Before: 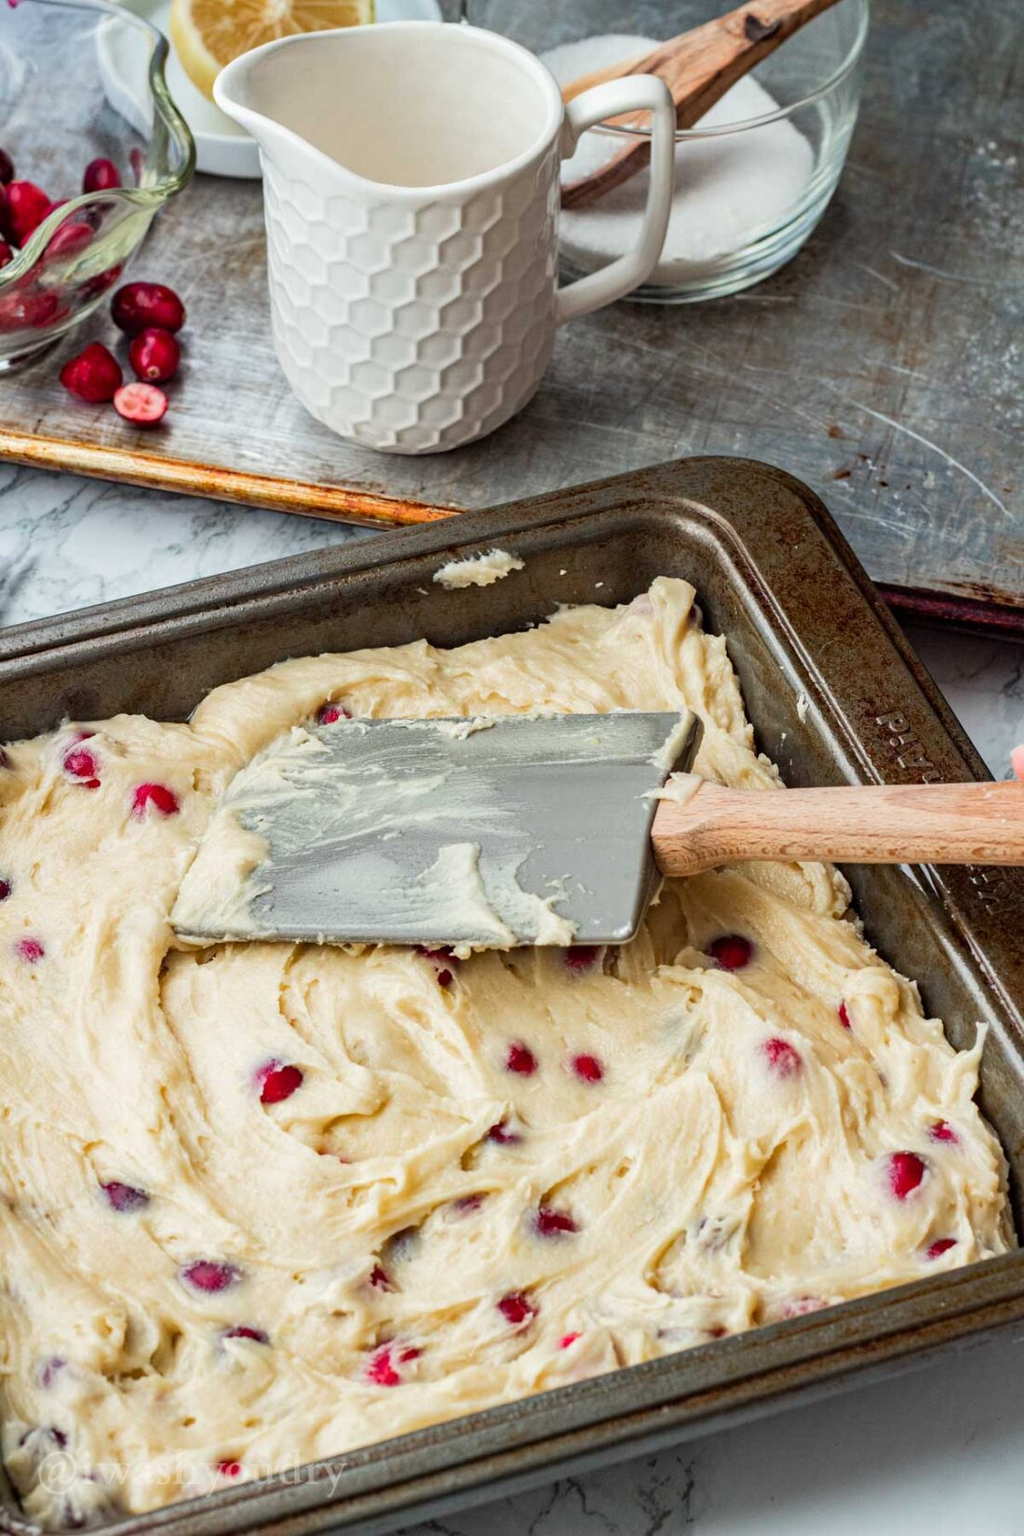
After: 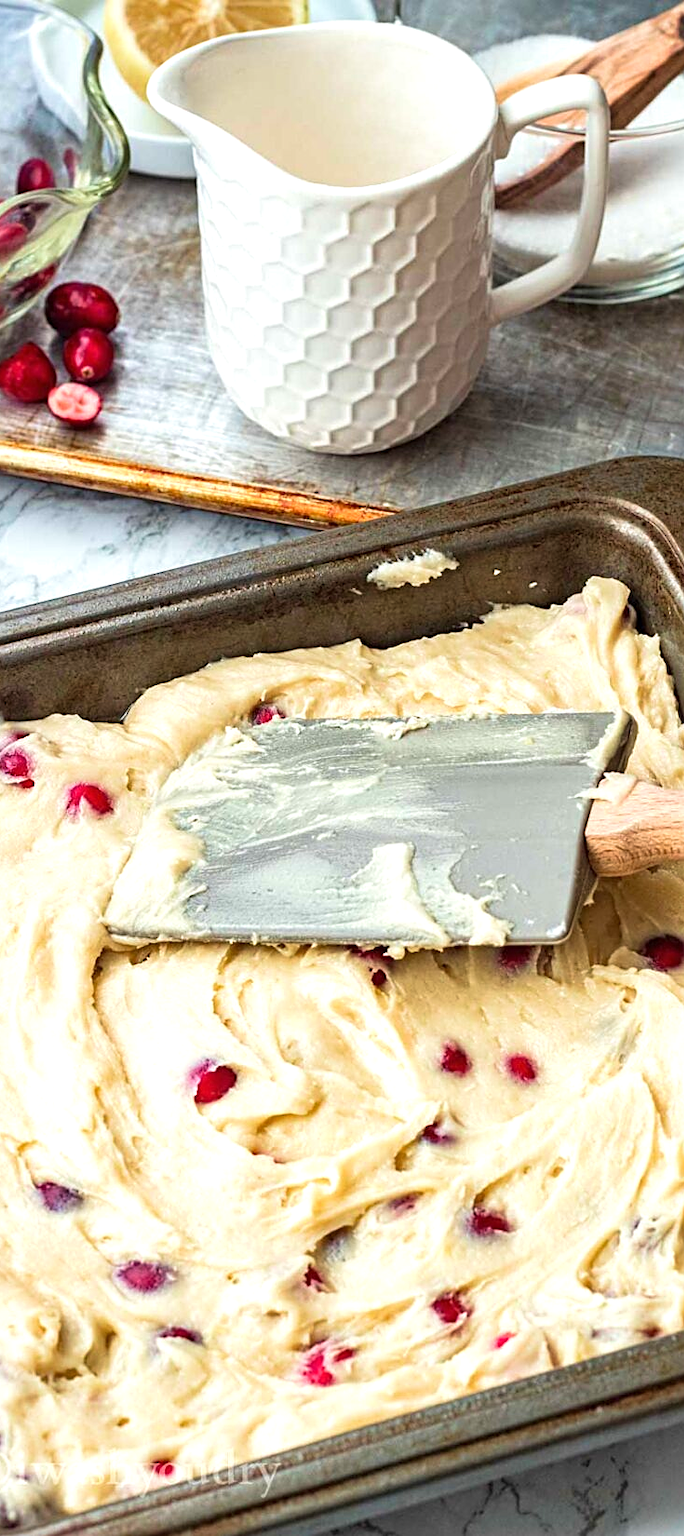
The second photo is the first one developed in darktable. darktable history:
sharpen: on, module defaults
exposure: black level correction 0, exposure 0.499 EV, compensate highlight preservation false
crop and rotate: left 6.479%, right 26.619%
velvia: on, module defaults
